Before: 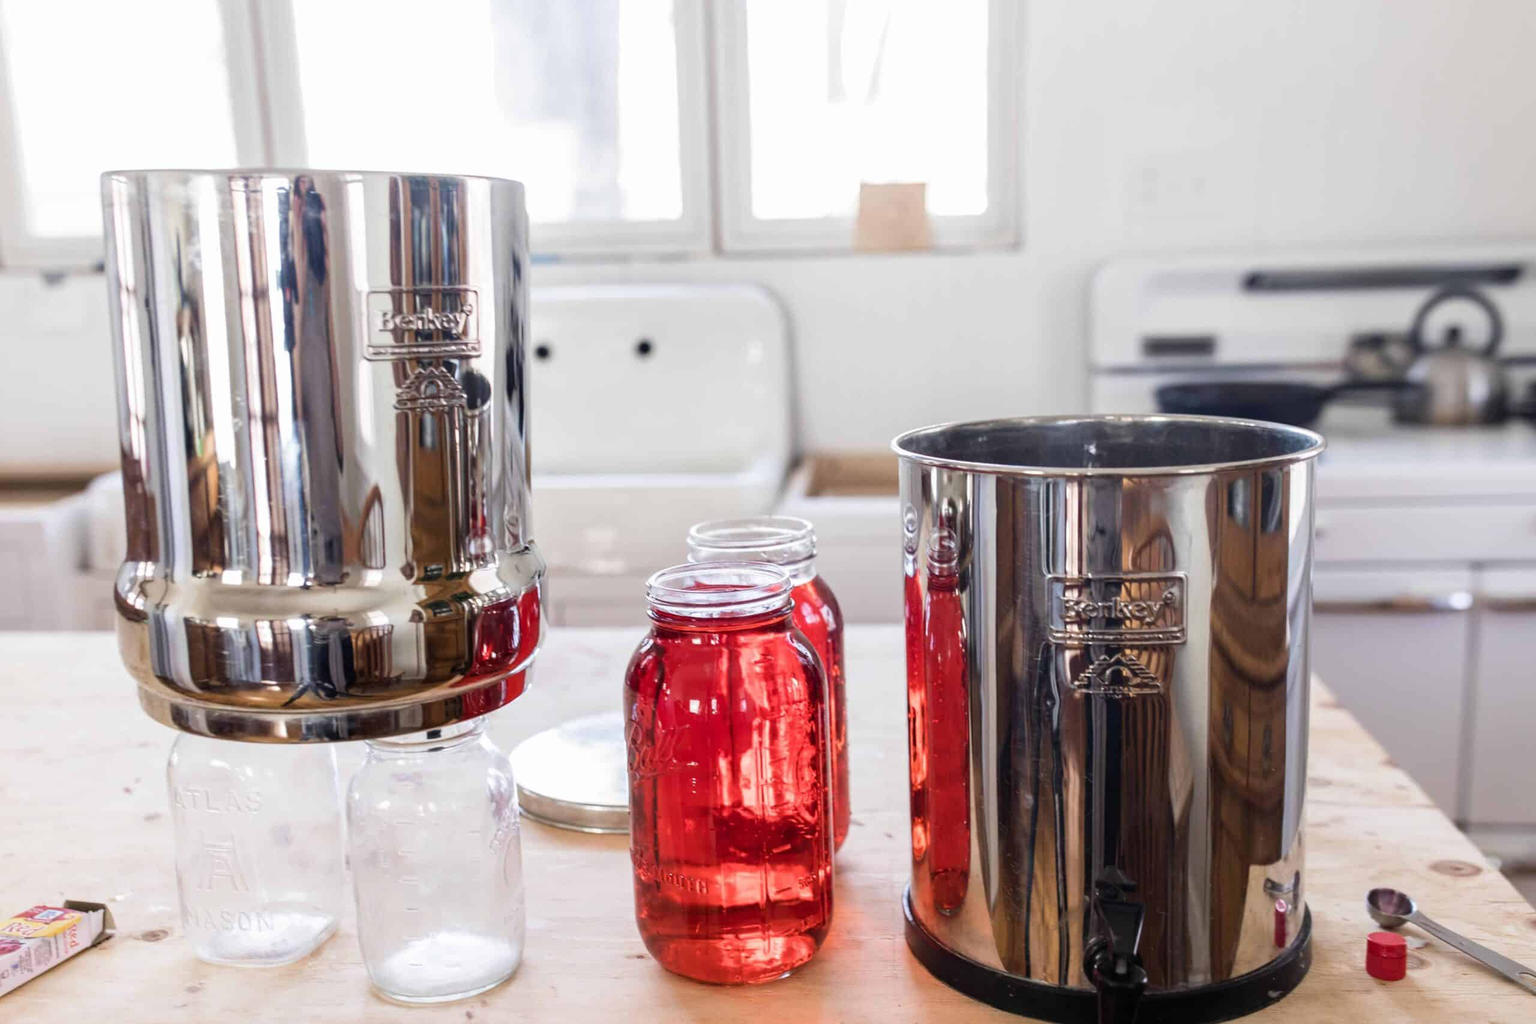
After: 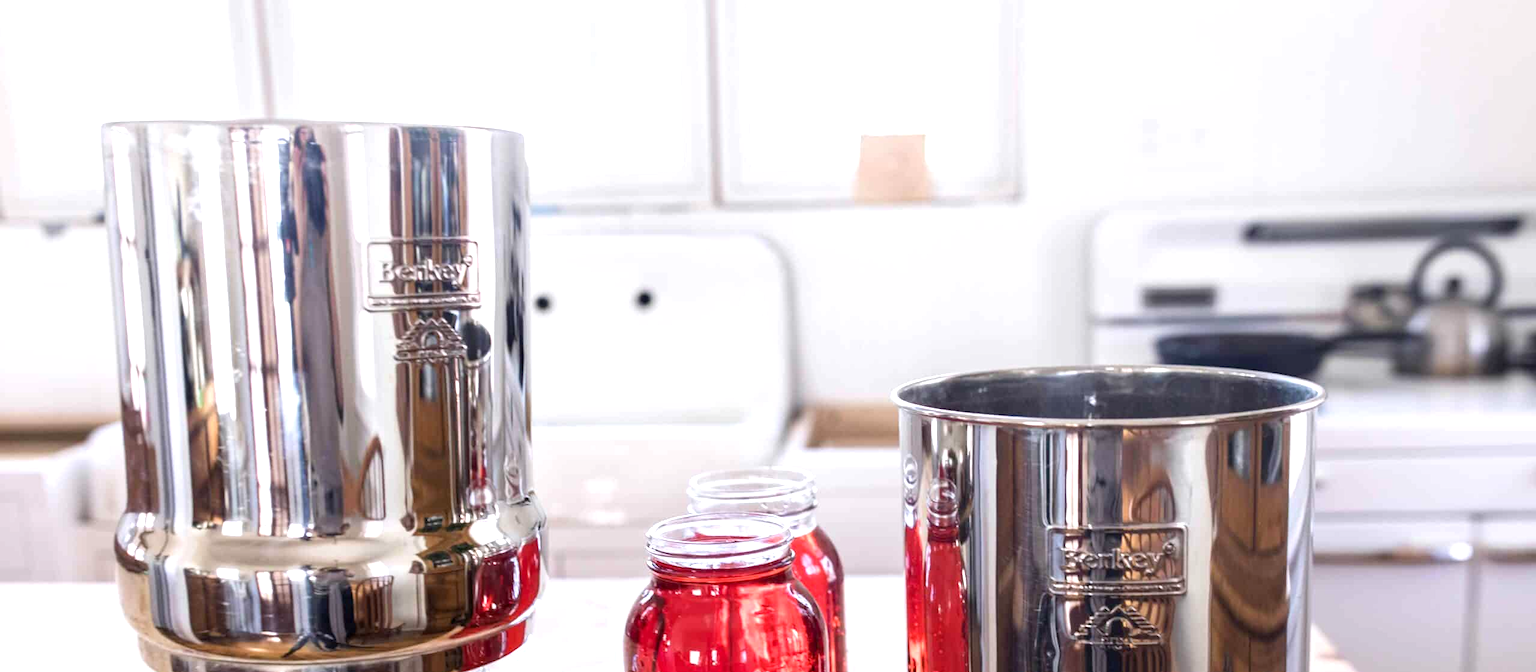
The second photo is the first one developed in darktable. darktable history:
white balance: red 1.004, blue 1.024
crop and rotate: top 4.848%, bottom 29.503%
exposure: black level correction 0.001, exposure 0.5 EV, compensate exposure bias true, compensate highlight preservation false
